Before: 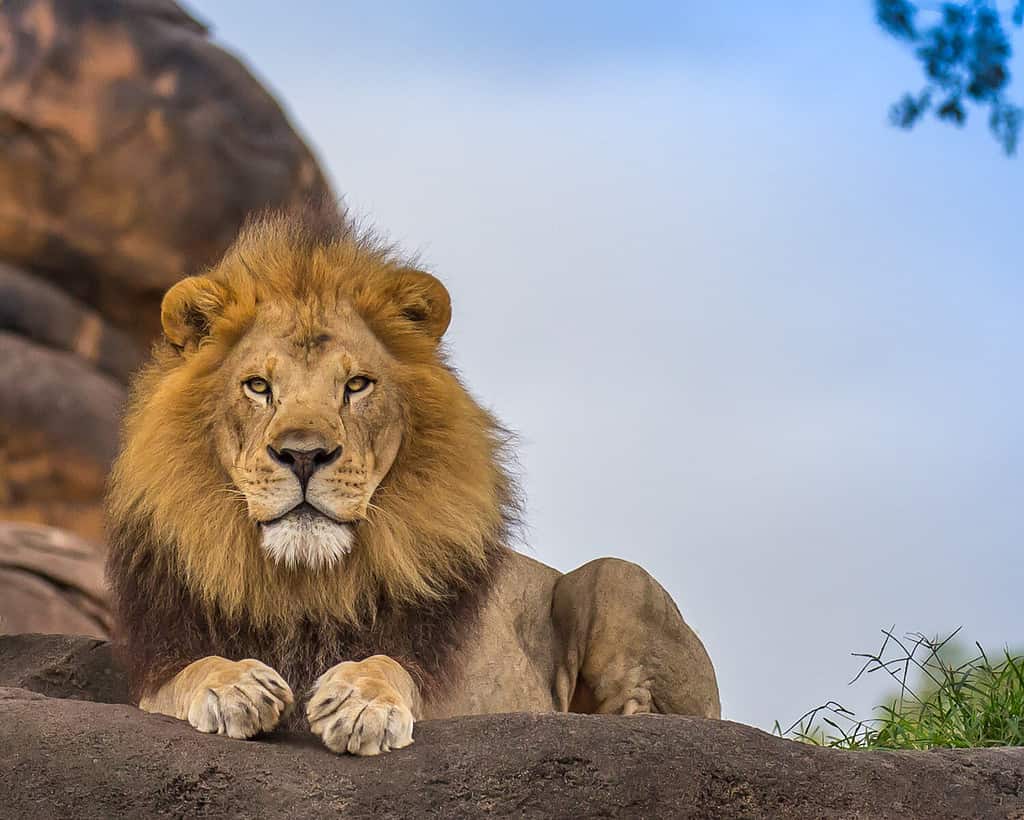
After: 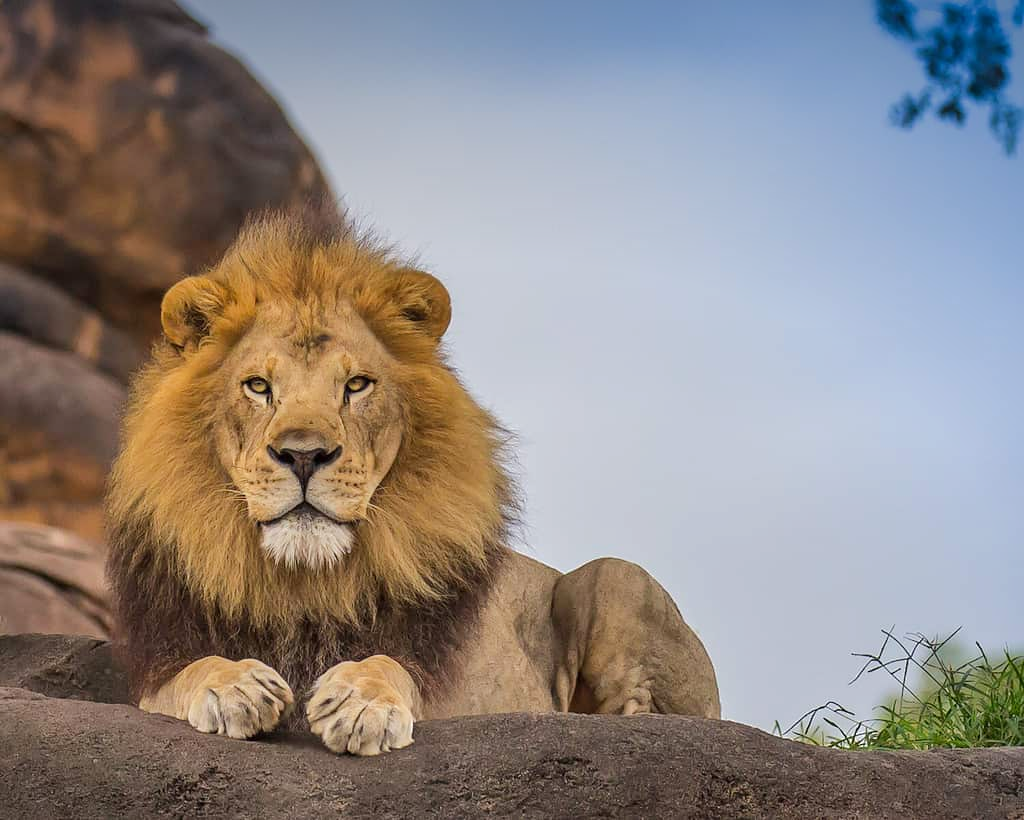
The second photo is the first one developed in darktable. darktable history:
vignetting: fall-off start 97.52%, fall-off radius 100%, brightness -0.574, saturation 0, center (-0.027, 0.404), width/height ratio 1.368, unbound false
base curve: curves: ch0 [(0, 0) (0.235, 0.266) (0.503, 0.496) (0.786, 0.72) (1, 1)]
